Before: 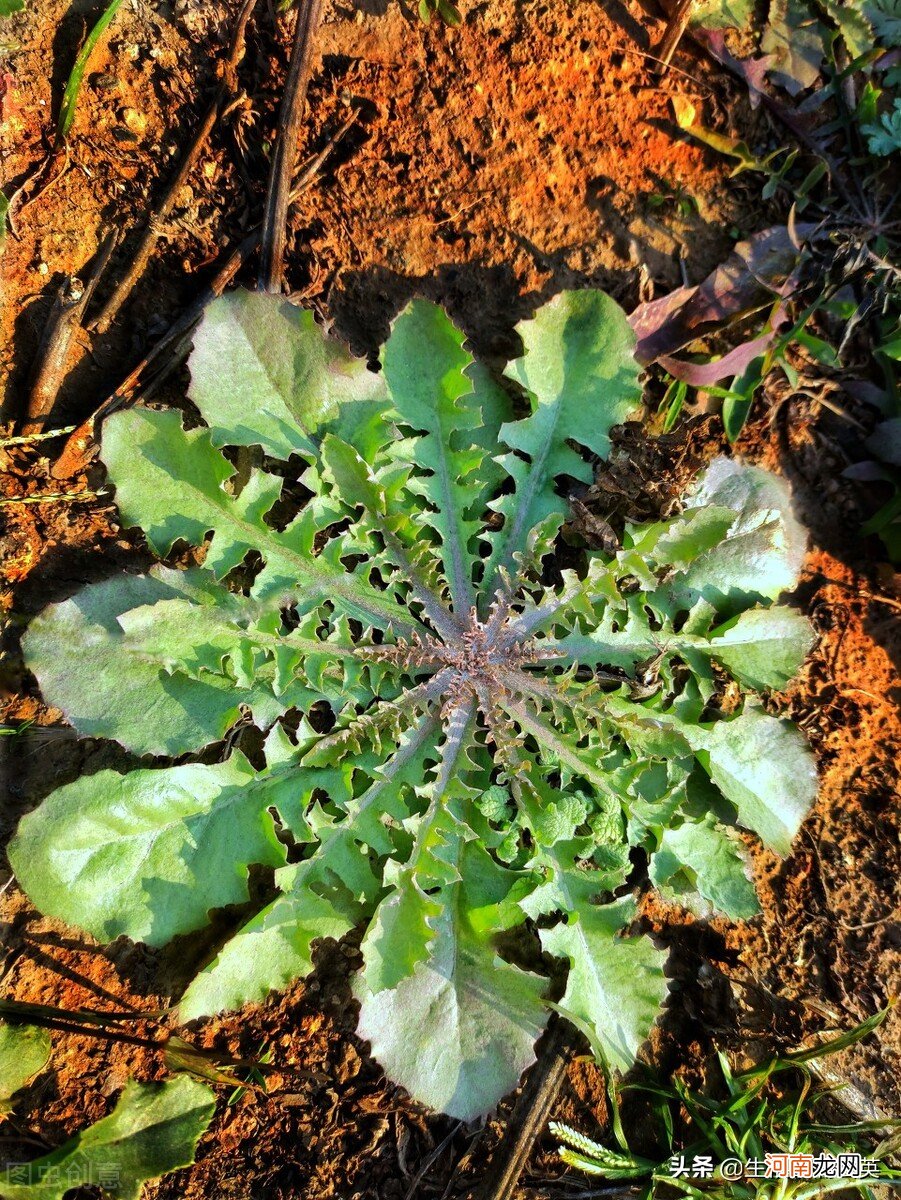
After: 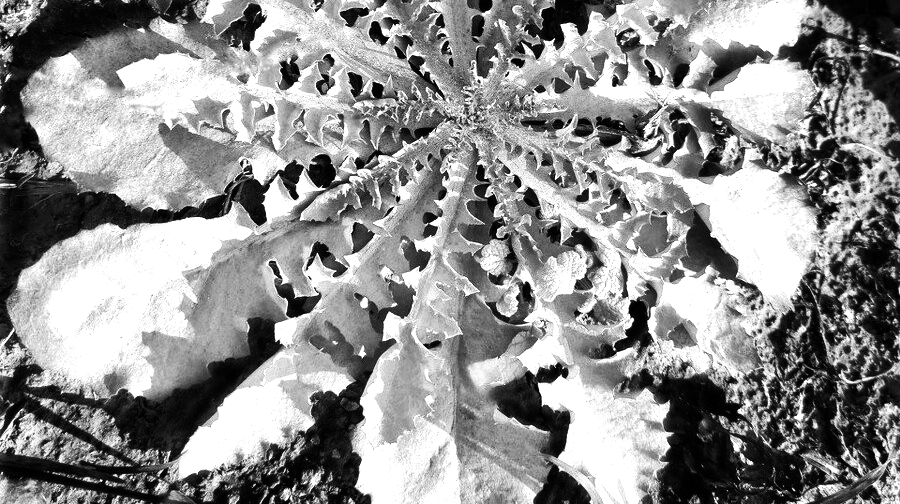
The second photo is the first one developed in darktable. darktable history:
crop: top 45.551%, bottom 12.262%
monochrome: a -35.87, b 49.73, size 1.7
tone equalizer: -8 EV -1.08 EV, -7 EV -1.01 EV, -6 EV -0.867 EV, -5 EV -0.578 EV, -3 EV 0.578 EV, -2 EV 0.867 EV, -1 EV 1.01 EV, +0 EV 1.08 EV, edges refinement/feathering 500, mask exposure compensation -1.57 EV, preserve details no
base curve: curves: ch0 [(0, 0) (0.297, 0.298) (1, 1)], preserve colors none
vibrance: vibrance 0%
